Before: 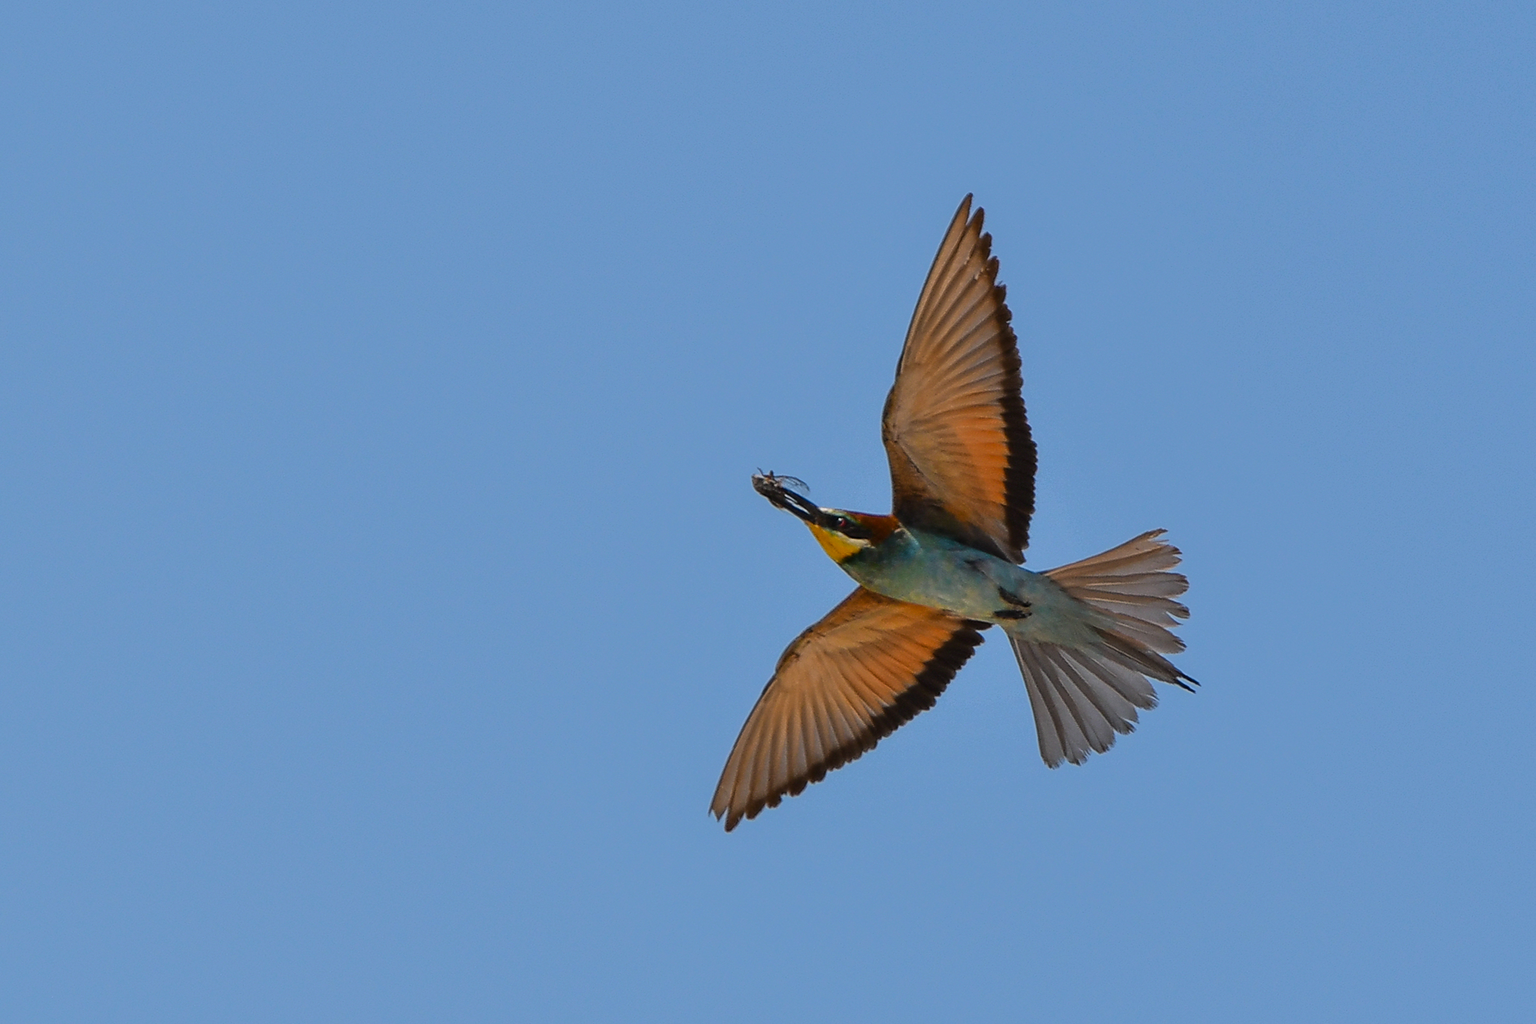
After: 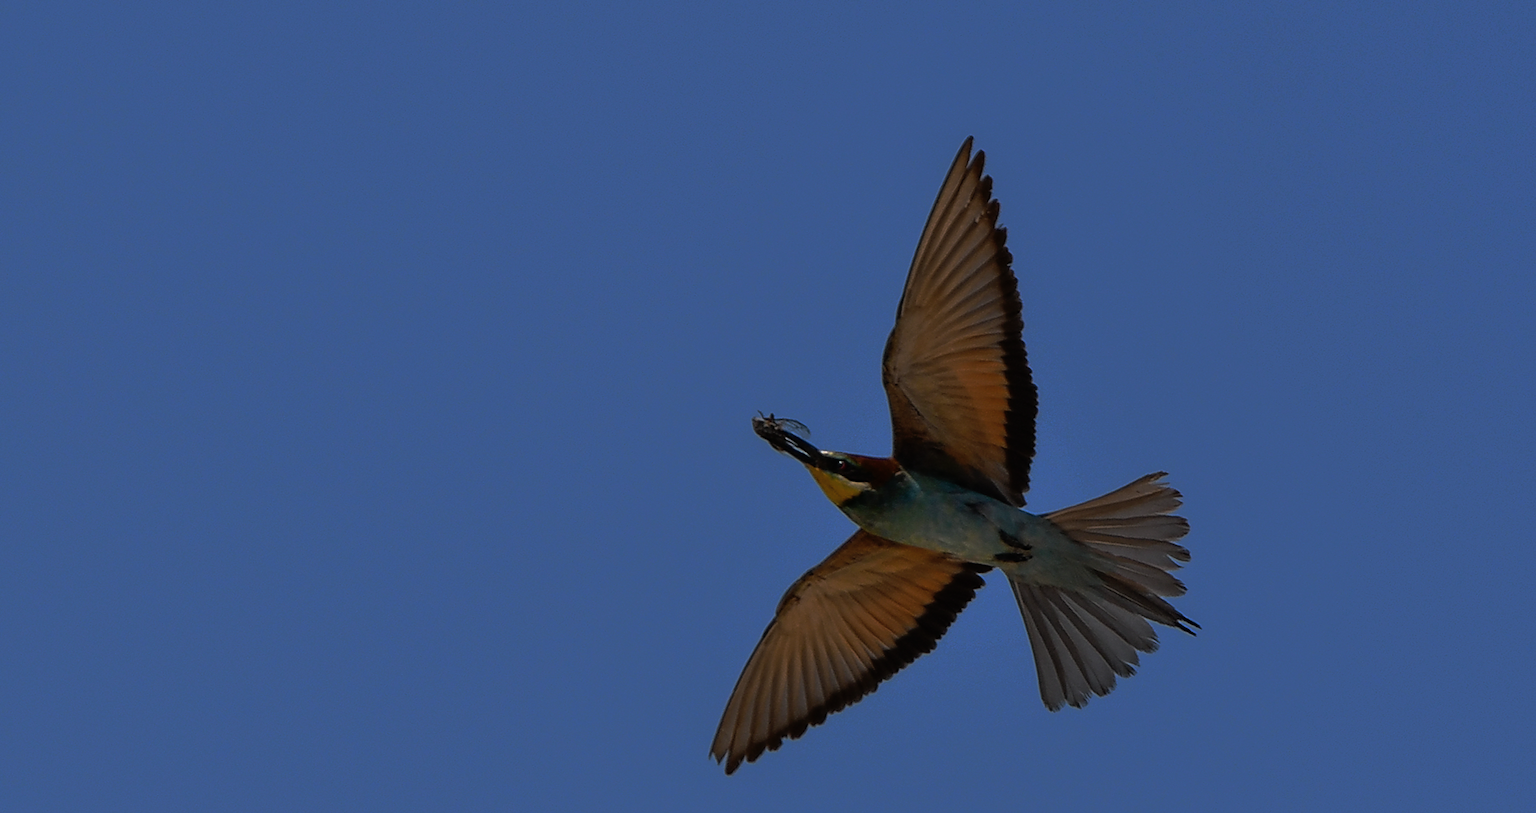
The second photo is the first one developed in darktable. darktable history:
base curve: curves: ch0 [(0, 0) (0.564, 0.291) (0.802, 0.731) (1, 1)], preserve colors none
crop and rotate: top 5.651%, bottom 14.841%
color correction: highlights b* 0.054, saturation 0.841
tone curve: curves: ch0 [(0, 0) (0.003, 0.001) (0.011, 0.005) (0.025, 0.011) (0.044, 0.02) (0.069, 0.031) (0.1, 0.045) (0.136, 0.078) (0.177, 0.124) (0.224, 0.18) (0.277, 0.245) (0.335, 0.315) (0.399, 0.393) (0.468, 0.477) (0.543, 0.569) (0.623, 0.666) (0.709, 0.771) (0.801, 0.871) (0.898, 0.965) (1, 1)], preserve colors none
